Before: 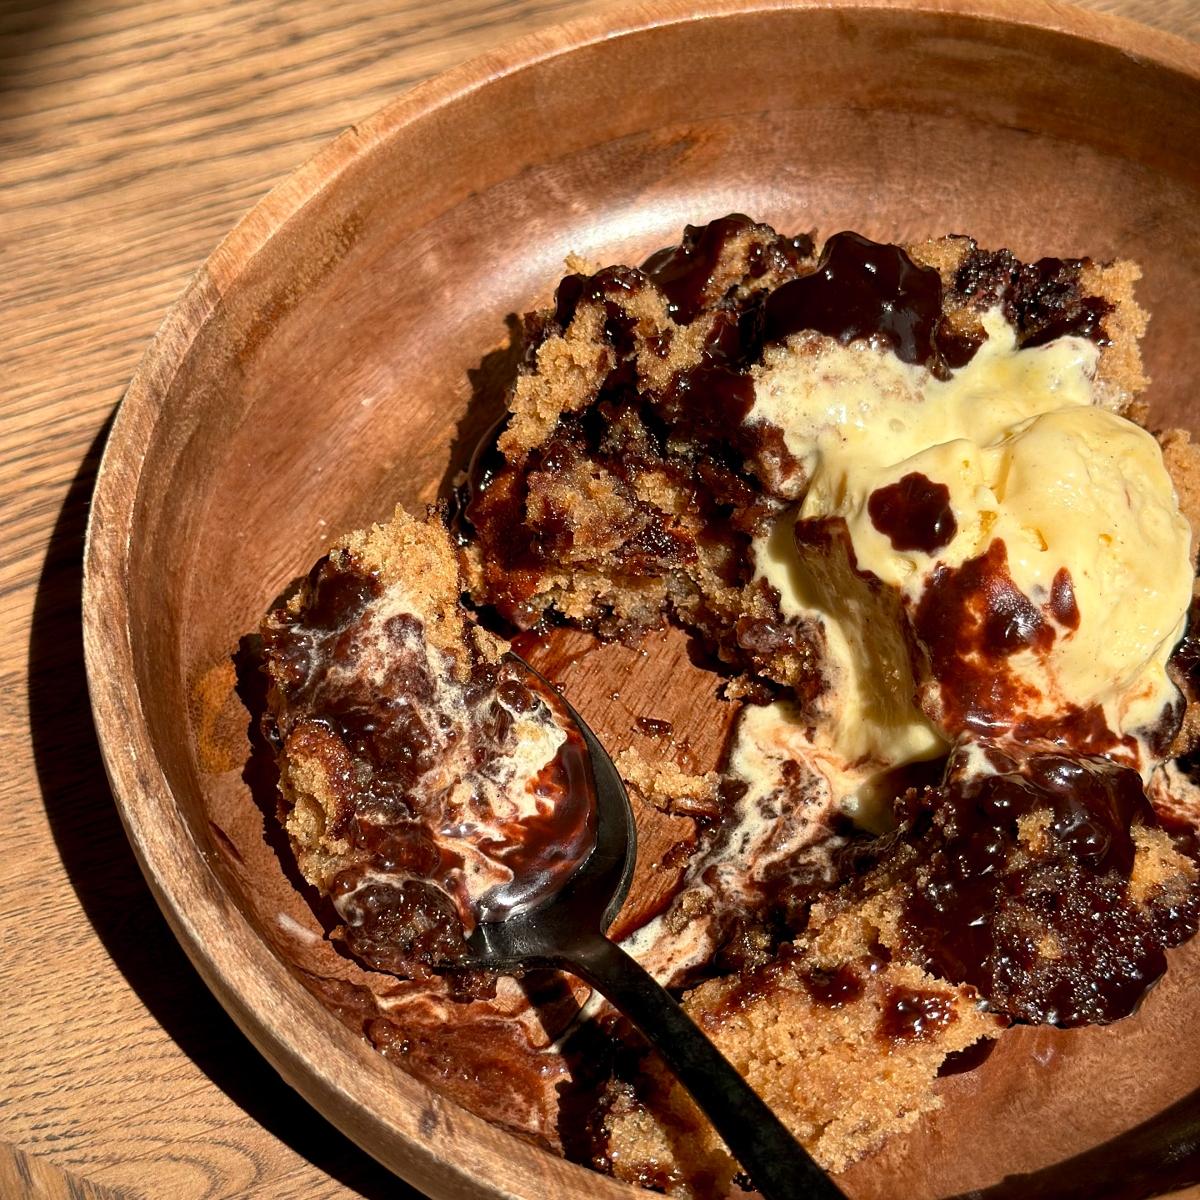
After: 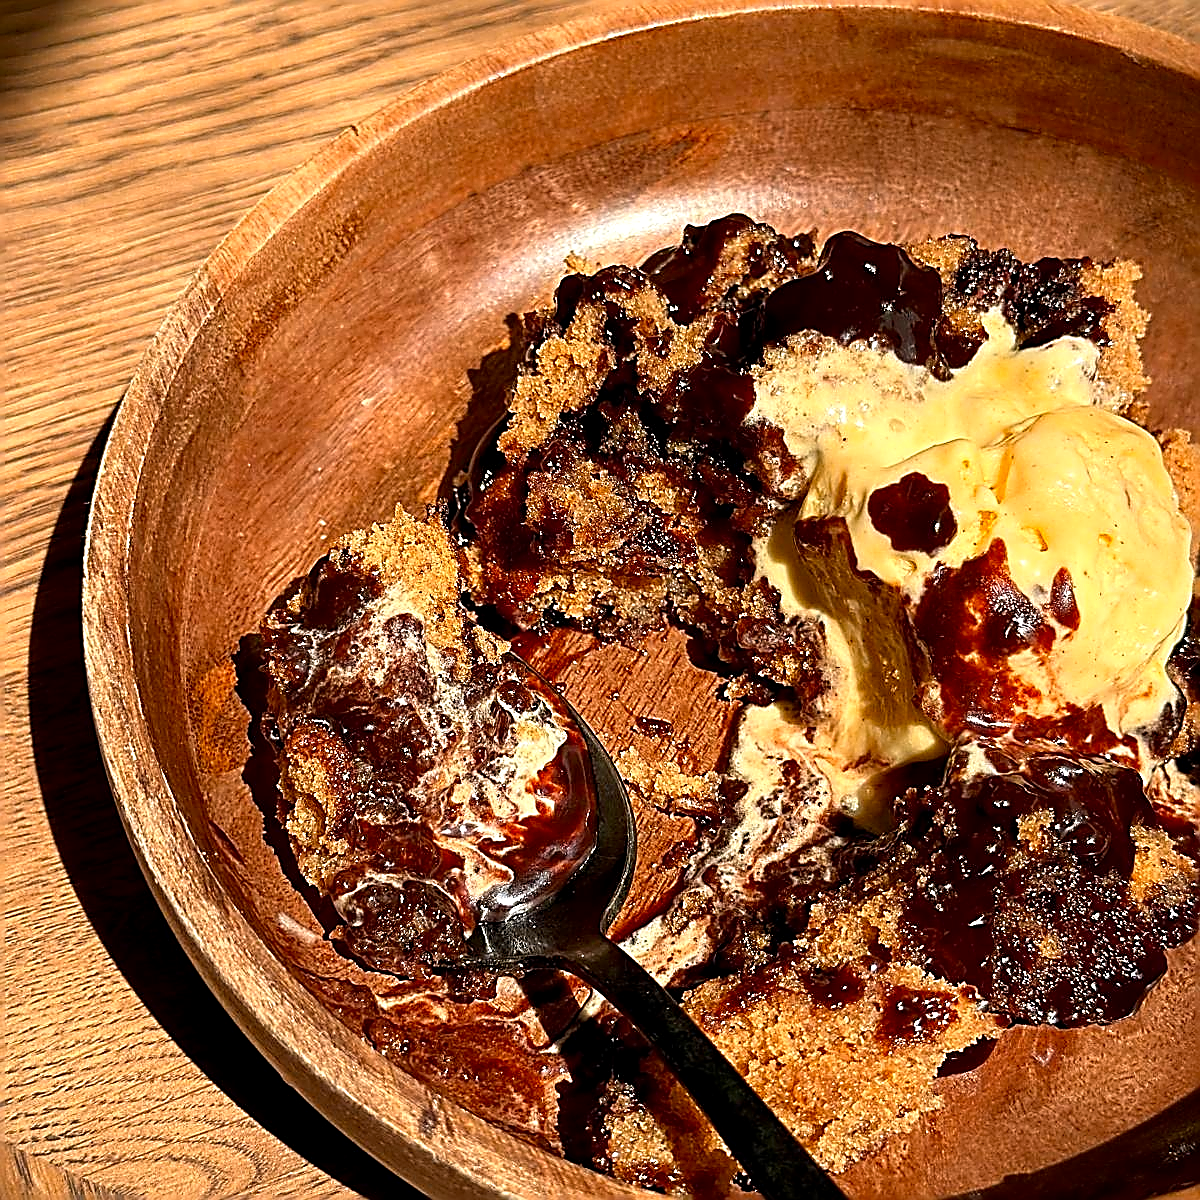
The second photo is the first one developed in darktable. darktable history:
color calibration: illuminant same as pipeline (D50), adaptation none (bypass), x 0.332, y 0.334, temperature 5004.43 K
sharpen: amount 1.995
exposure: black level correction 0.001, compensate highlight preservation false
shadows and highlights: shadows -11.53, white point adjustment 3.9, highlights 26.54
color zones: curves: ch0 [(0, 0.499) (0.143, 0.5) (0.286, 0.5) (0.429, 0.476) (0.571, 0.284) (0.714, 0.243) (0.857, 0.449) (1, 0.499)]; ch1 [(0, 0.532) (0.143, 0.645) (0.286, 0.696) (0.429, 0.211) (0.571, 0.504) (0.714, 0.493) (0.857, 0.495) (1, 0.532)]; ch2 [(0, 0.5) (0.143, 0.5) (0.286, 0.427) (0.429, 0.324) (0.571, 0.5) (0.714, 0.5) (0.857, 0.5) (1, 0.5)]
